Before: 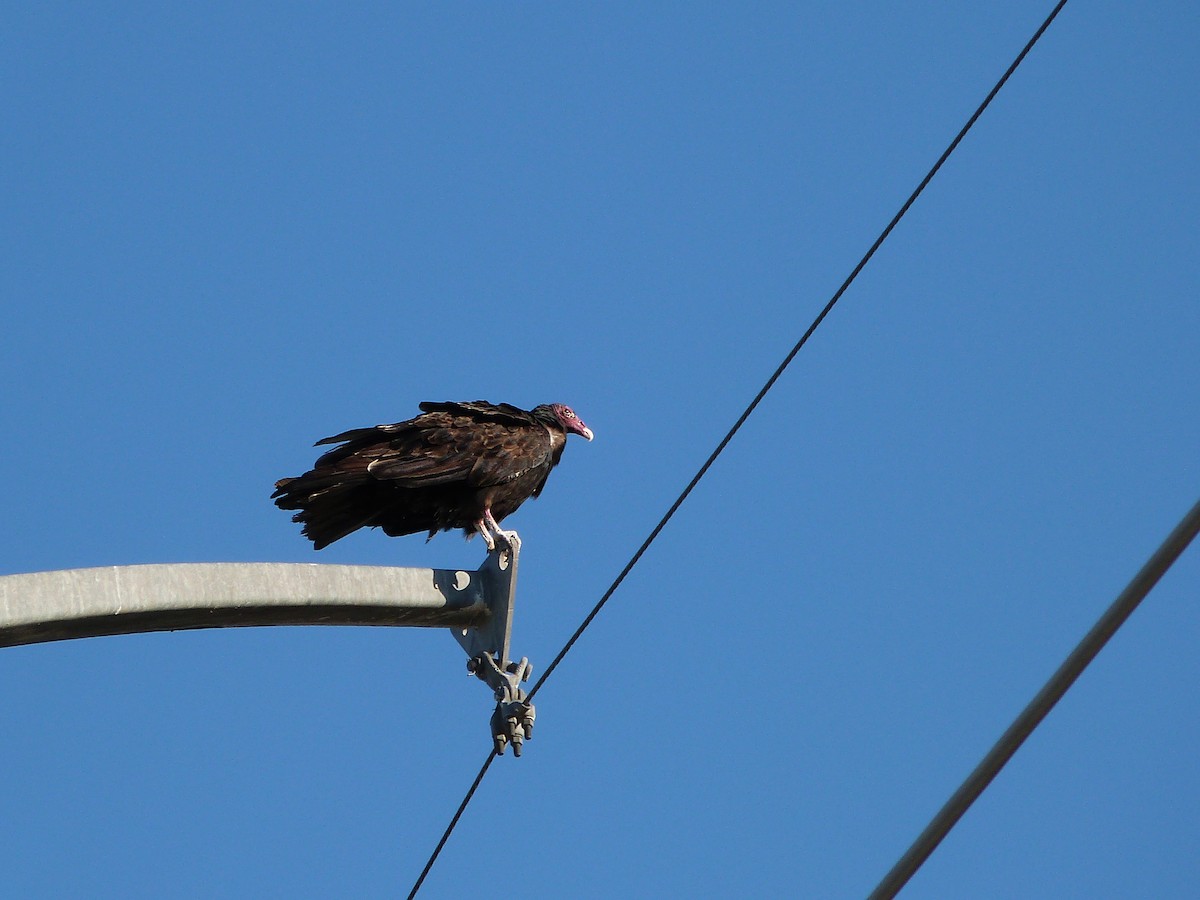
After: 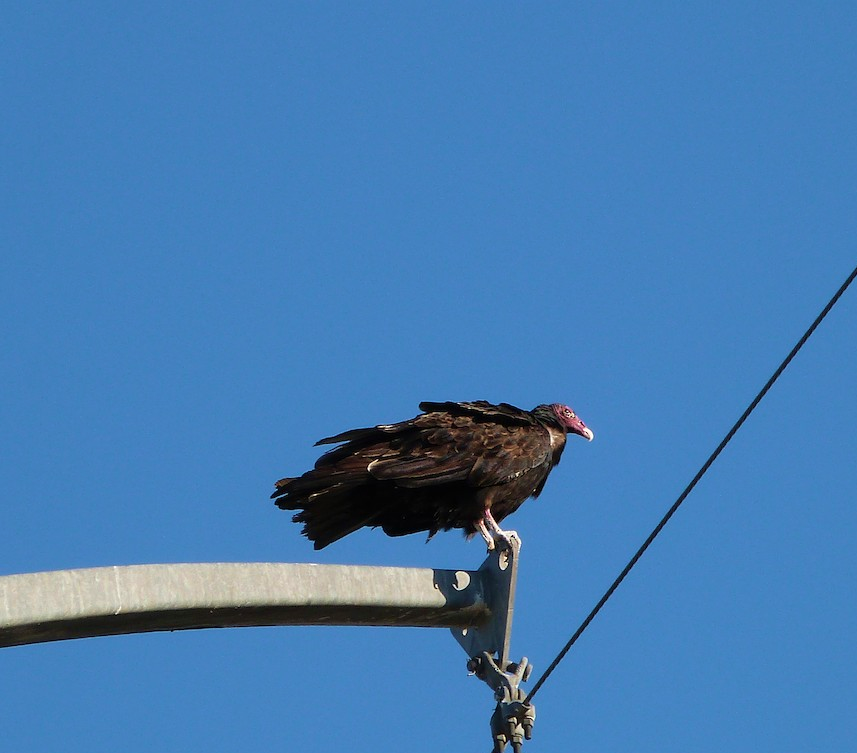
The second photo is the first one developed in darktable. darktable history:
velvia: on, module defaults
crop: right 28.582%, bottom 16.294%
